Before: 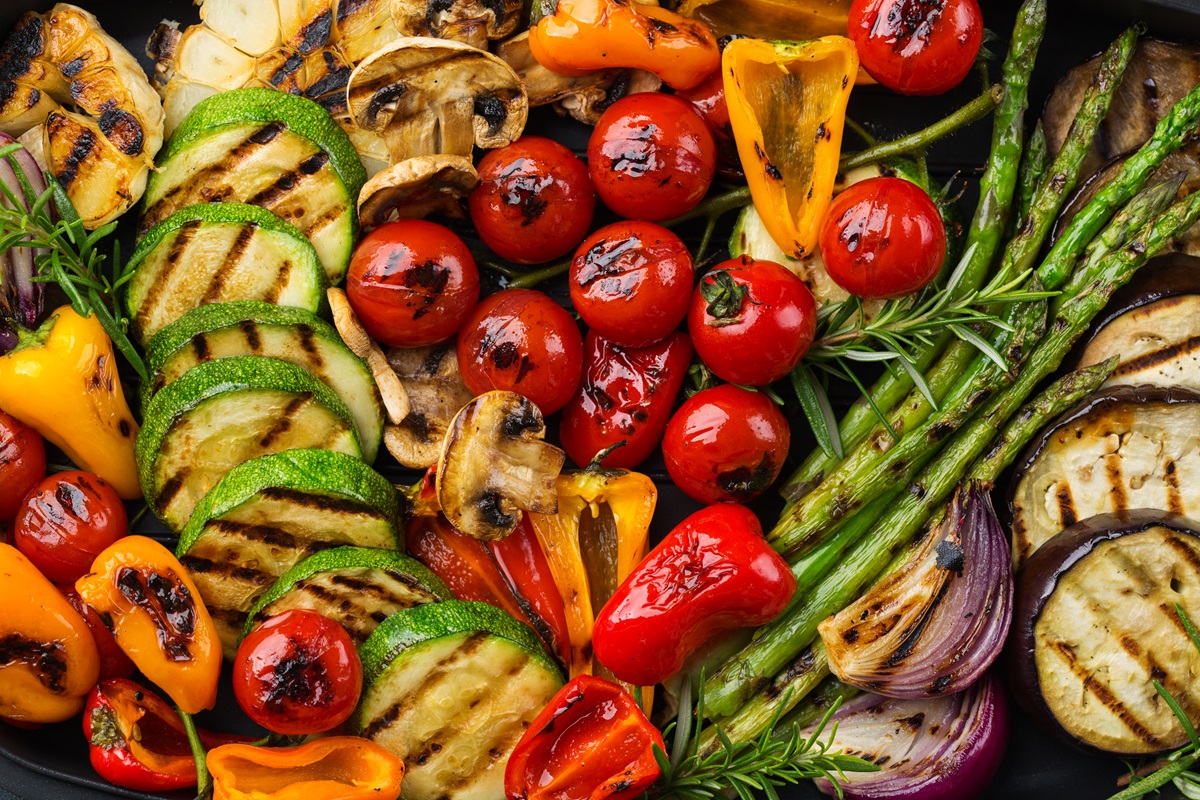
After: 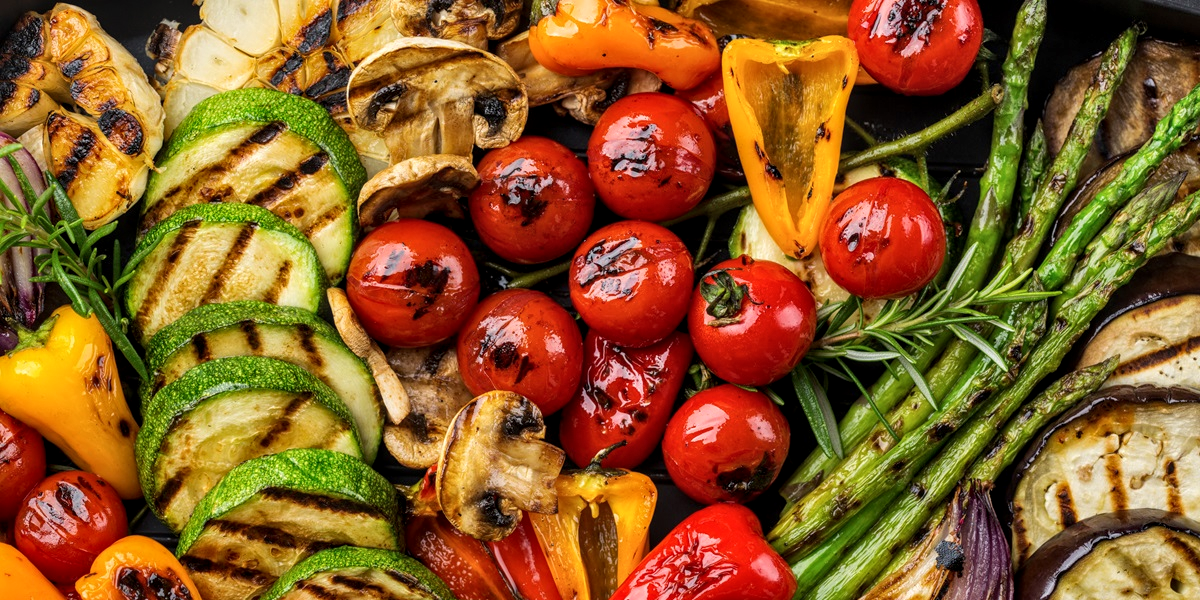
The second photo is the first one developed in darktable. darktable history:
local contrast: detail 130%
shadows and highlights: low approximation 0.01, soften with gaussian
crop: bottom 24.985%
